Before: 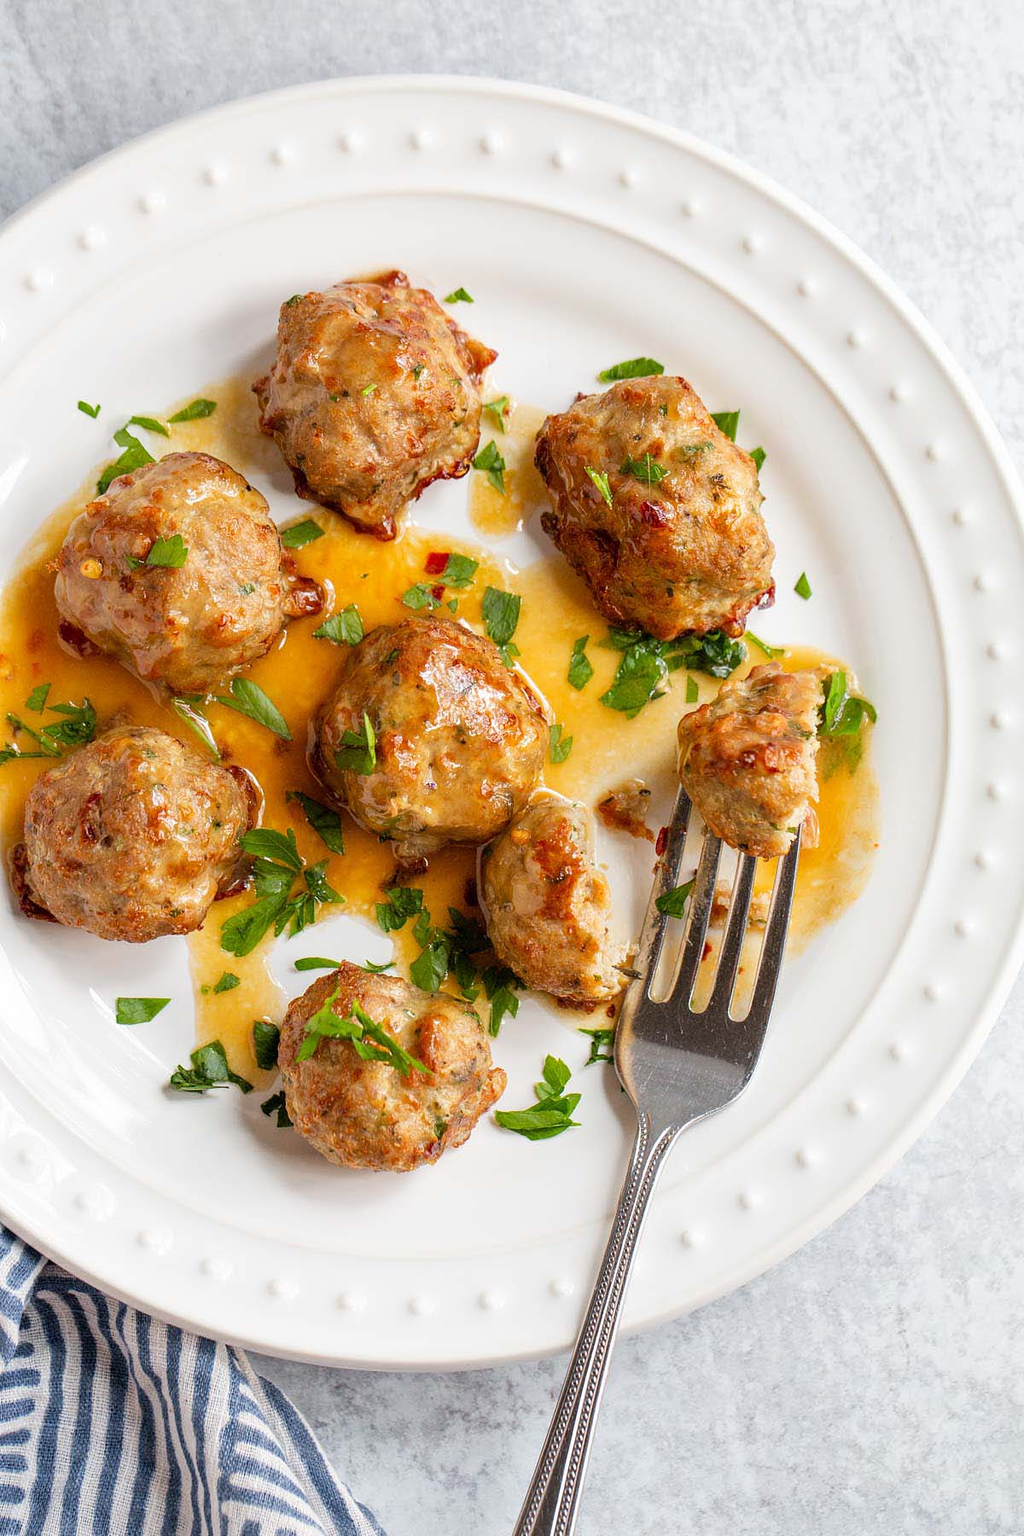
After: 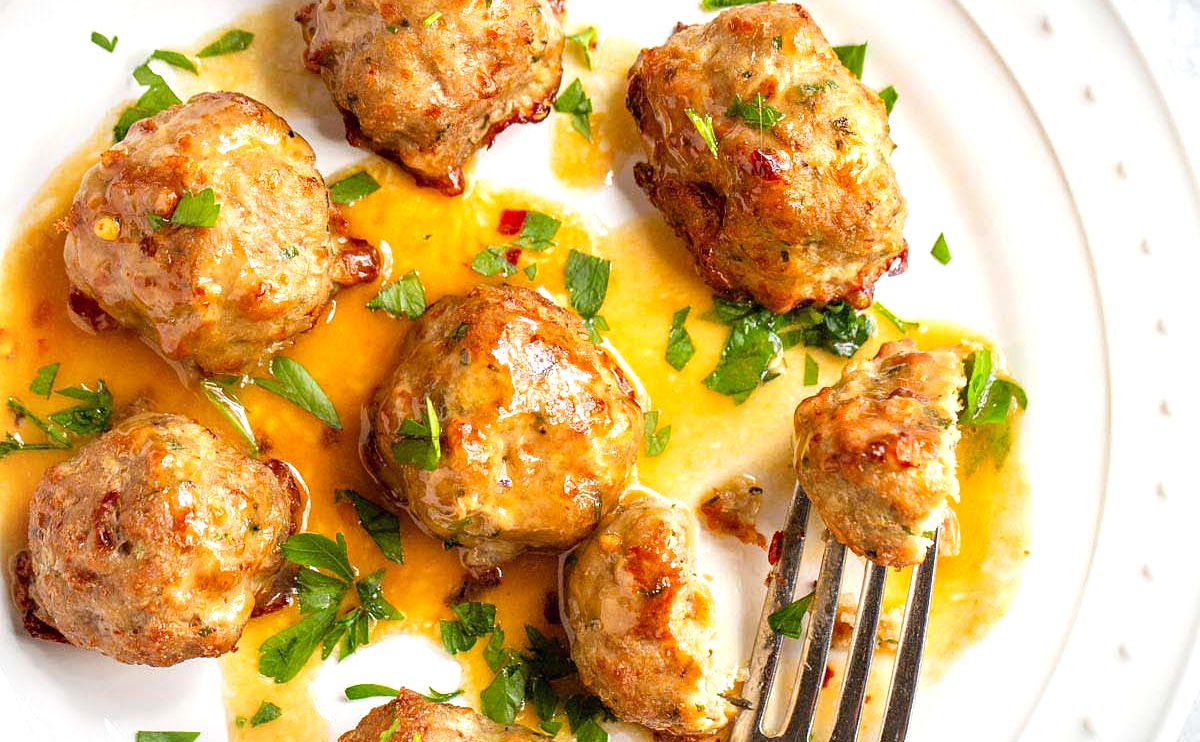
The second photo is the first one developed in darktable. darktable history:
haze removal: strength 0.284, distance 0.244, compatibility mode true, adaptive false
crop and rotate: top 24.383%, bottom 34.39%
vignetting: fall-off radius 99.45%, width/height ratio 1.34, dithering 16-bit output
exposure: exposure 0.6 EV, compensate highlight preservation false
